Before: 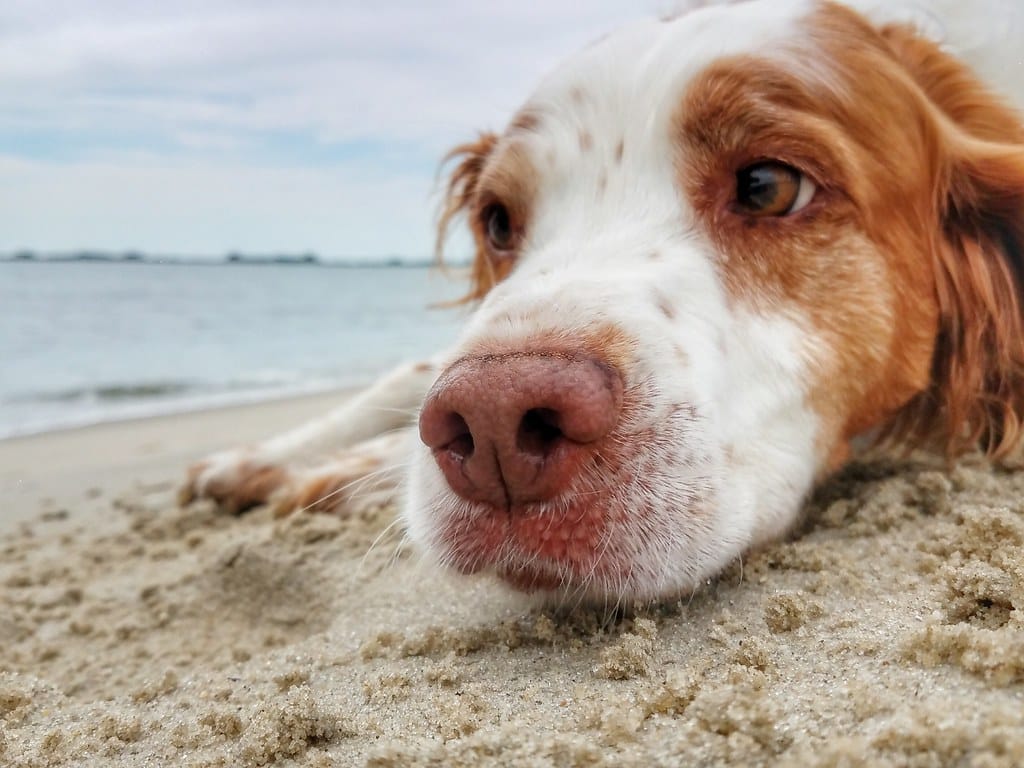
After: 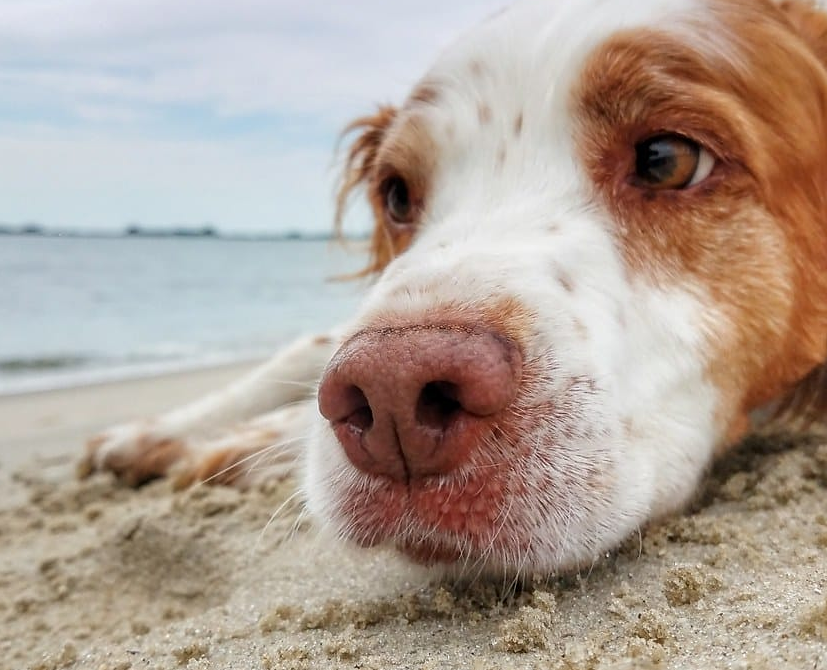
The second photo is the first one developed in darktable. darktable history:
sharpen: amount 0.213
crop: left 9.91%, top 3.644%, right 9.288%, bottom 9.096%
